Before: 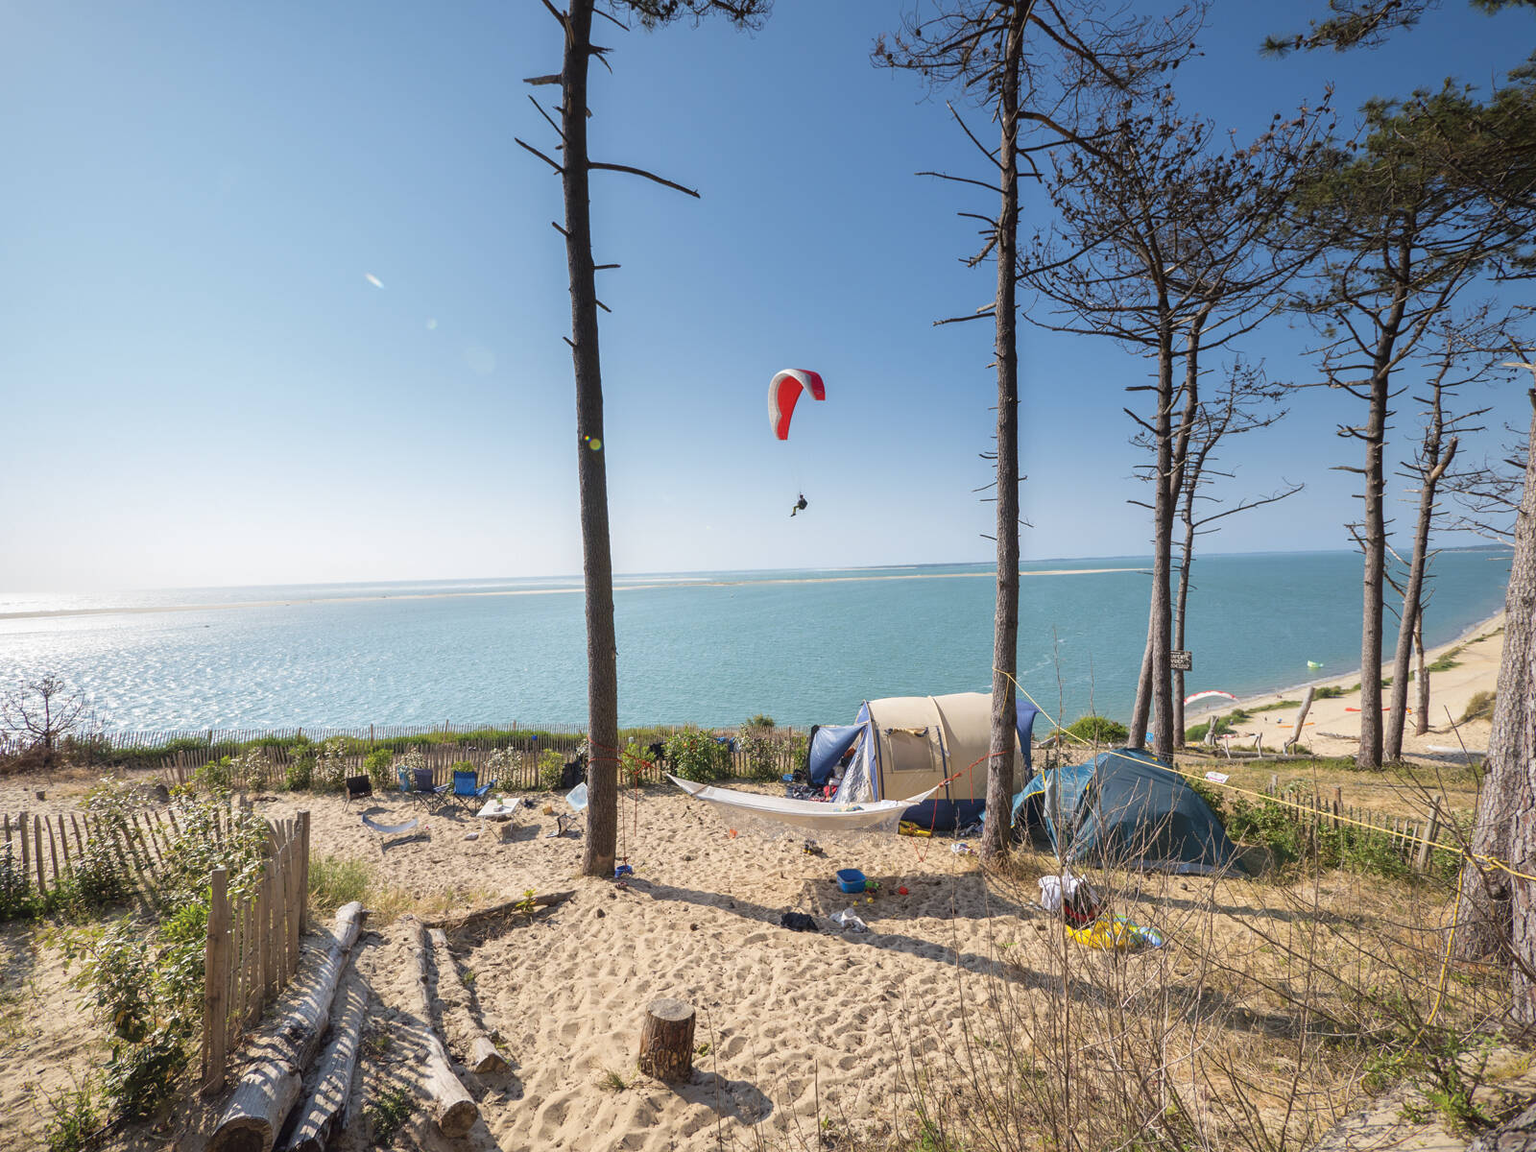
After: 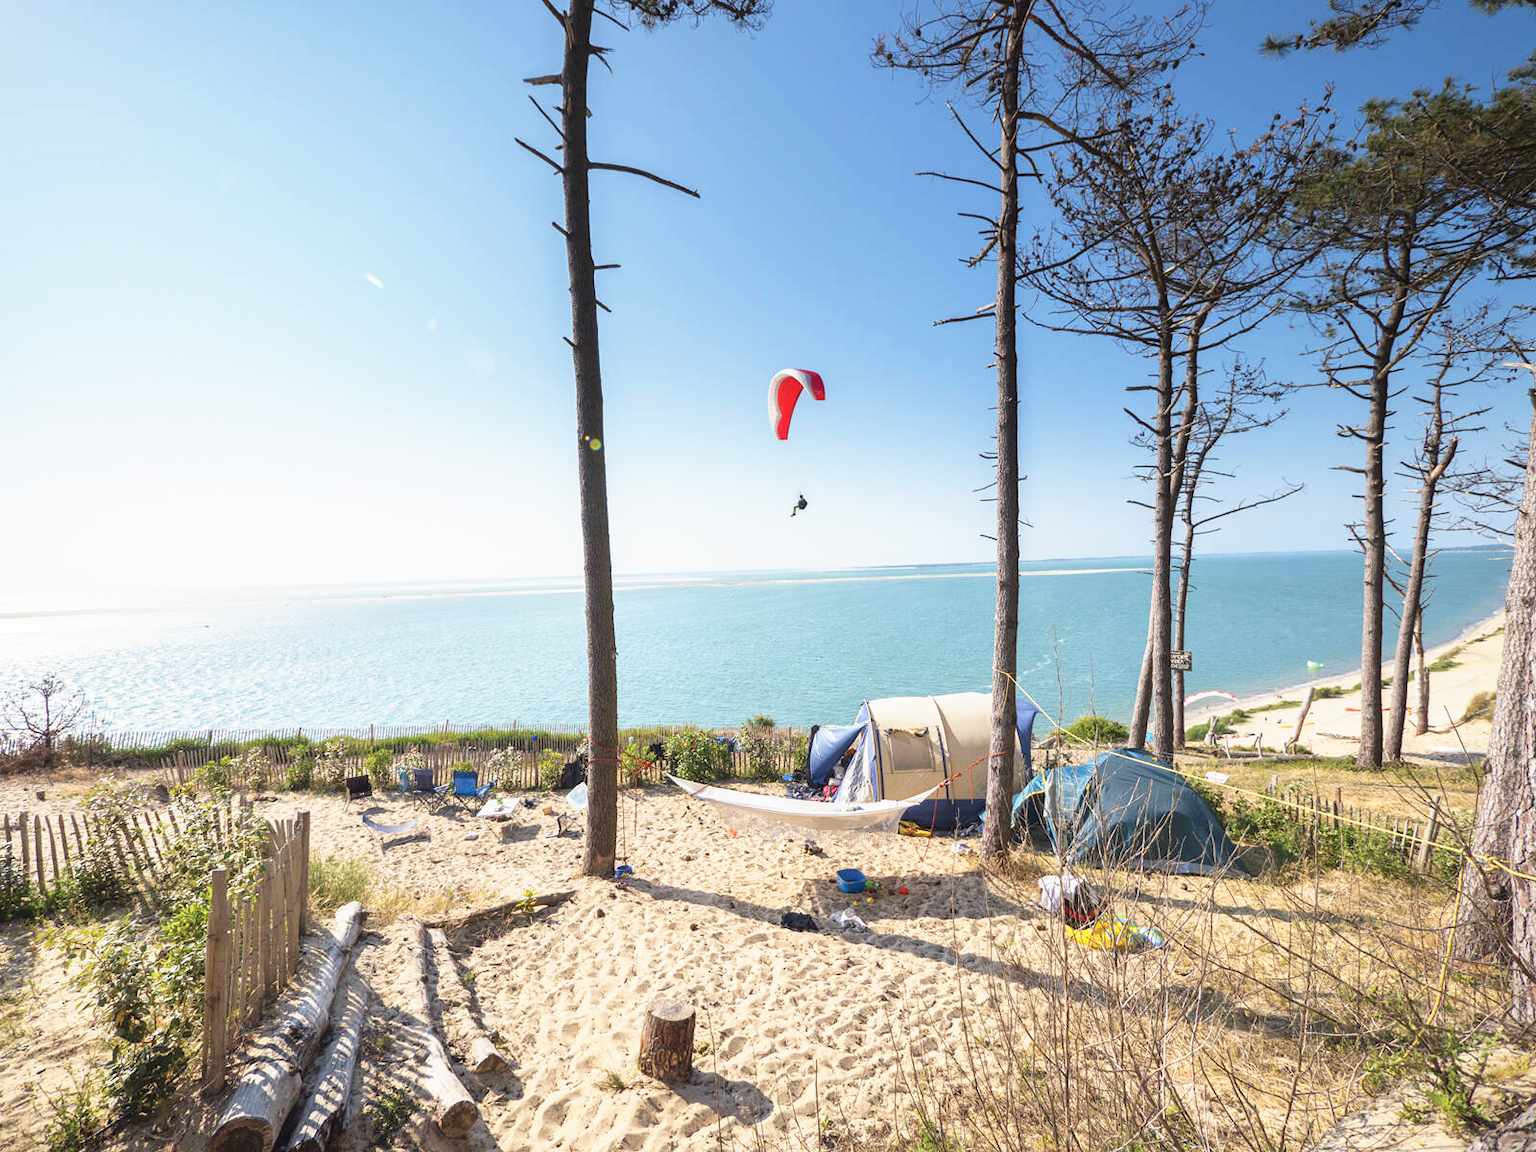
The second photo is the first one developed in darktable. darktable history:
base curve: curves: ch0 [(0, 0) (0.557, 0.834) (1, 1)], preserve colors none
